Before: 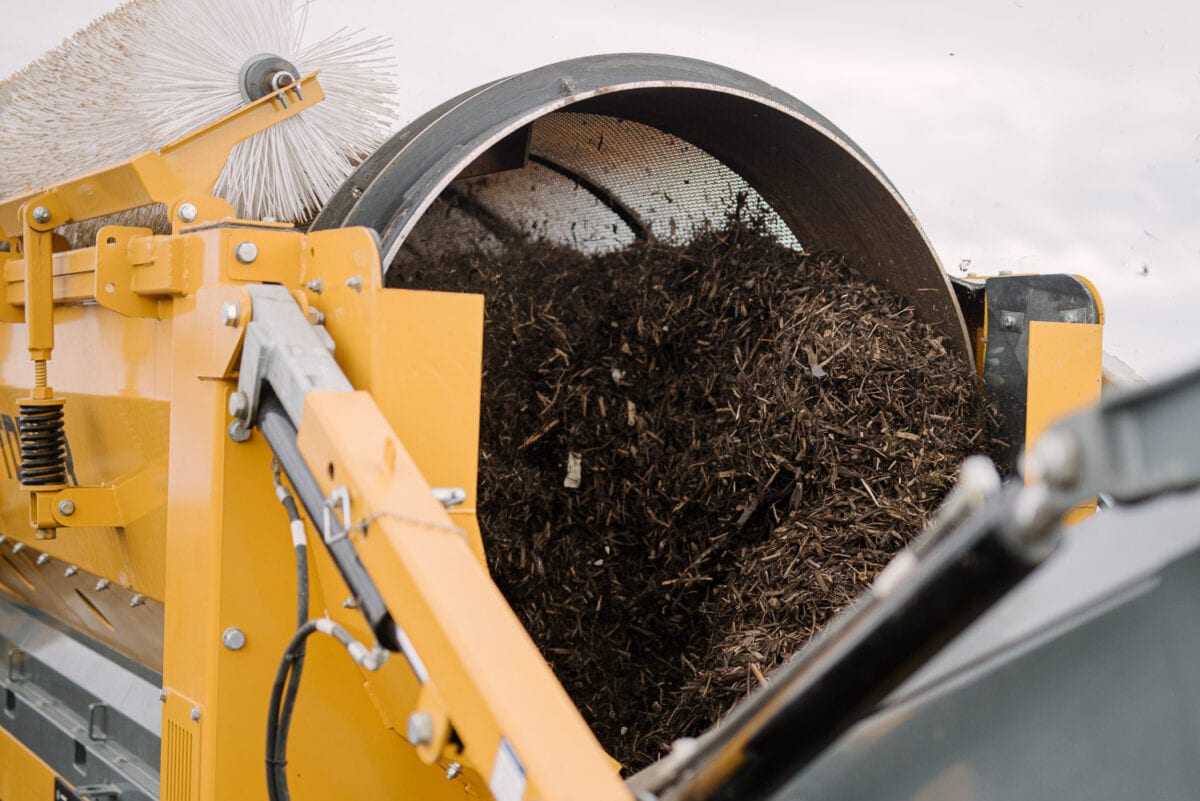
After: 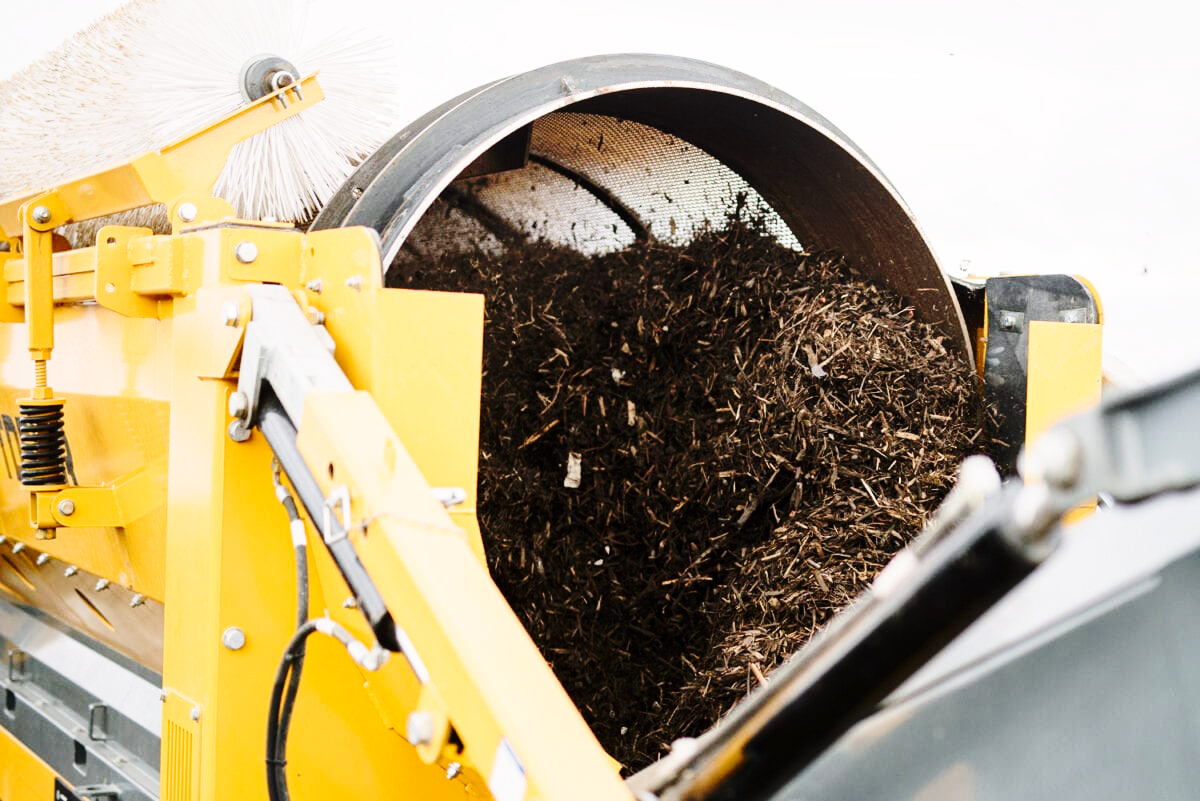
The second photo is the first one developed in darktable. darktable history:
contrast brightness saturation: contrast 0.14
base curve: curves: ch0 [(0, 0) (0.032, 0.037) (0.105, 0.228) (0.435, 0.76) (0.856, 0.983) (1, 1)], preserve colors none
